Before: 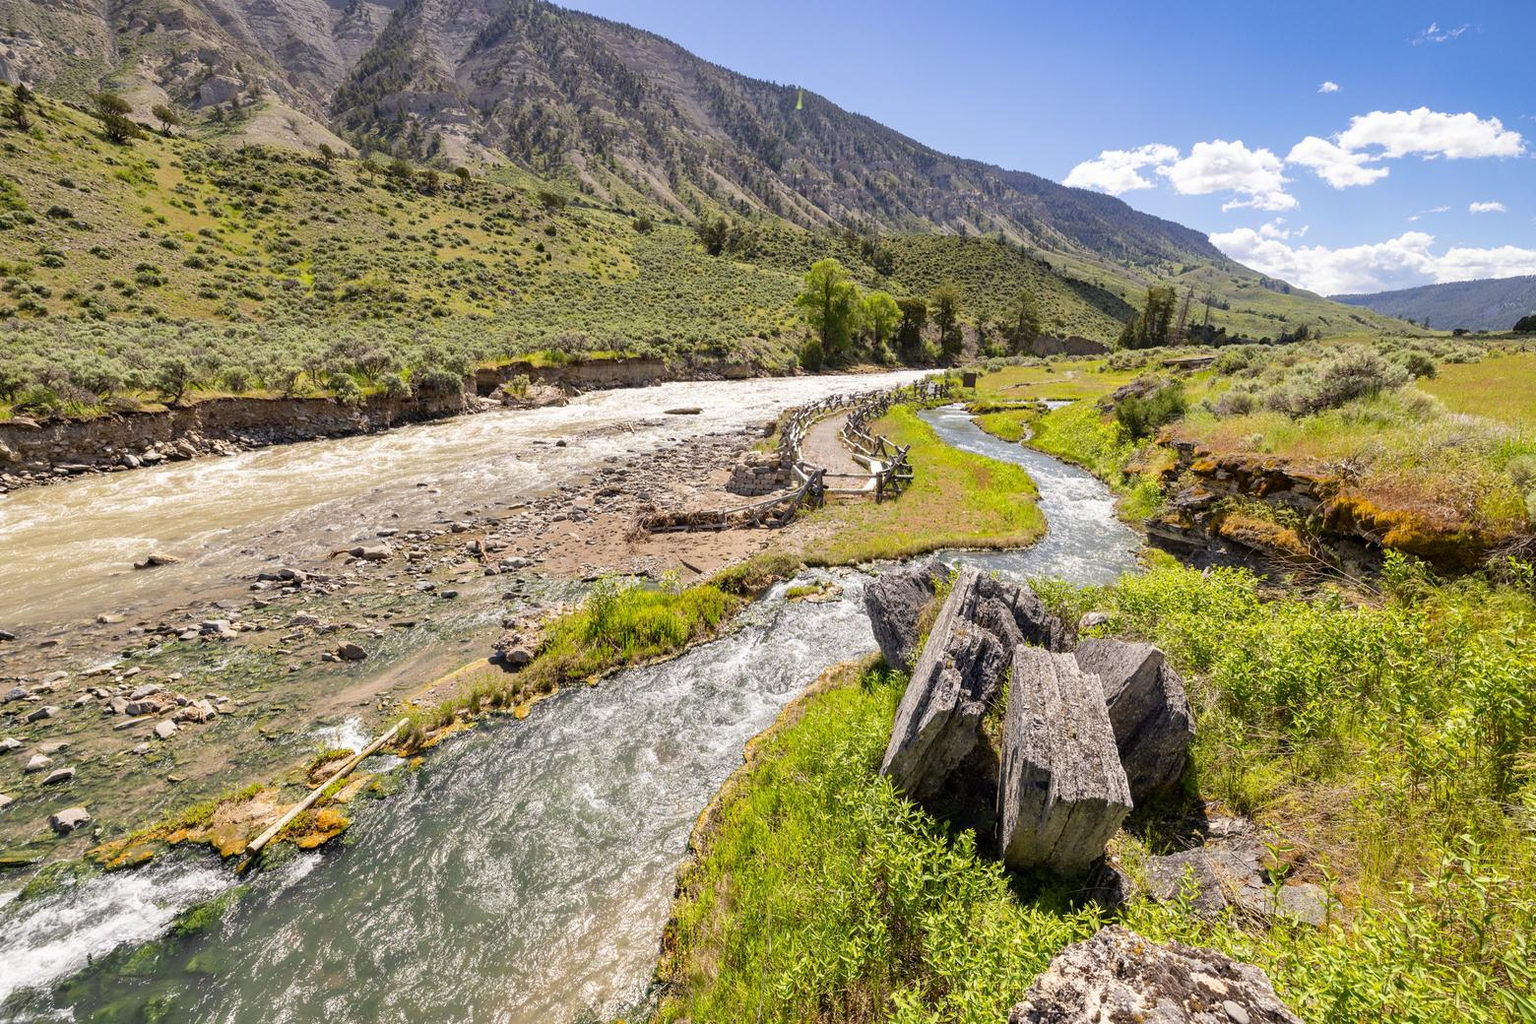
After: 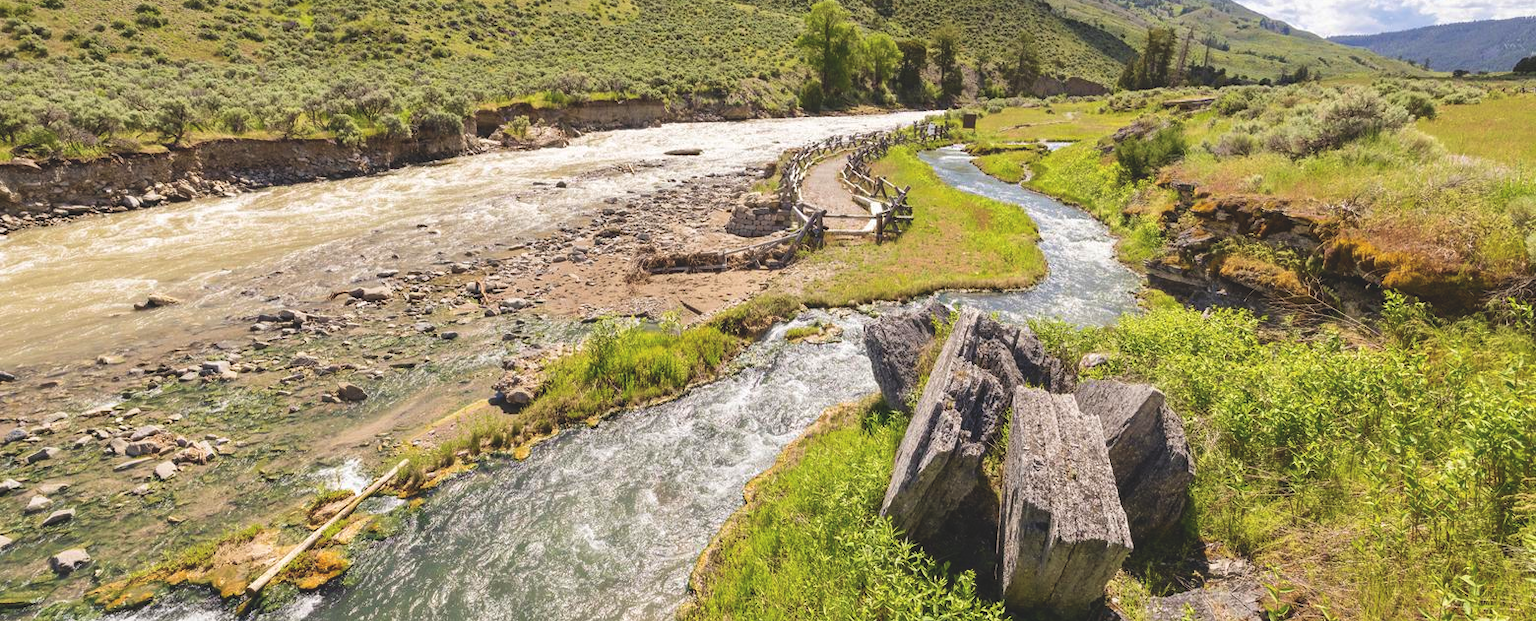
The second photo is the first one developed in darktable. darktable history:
exposure: black level correction -0.015, compensate highlight preservation false
velvia: on, module defaults
base curve: curves: ch0 [(0, 0) (0.283, 0.295) (1, 1)], preserve colors none
crop and rotate: top 25.357%, bottom 13.942%
